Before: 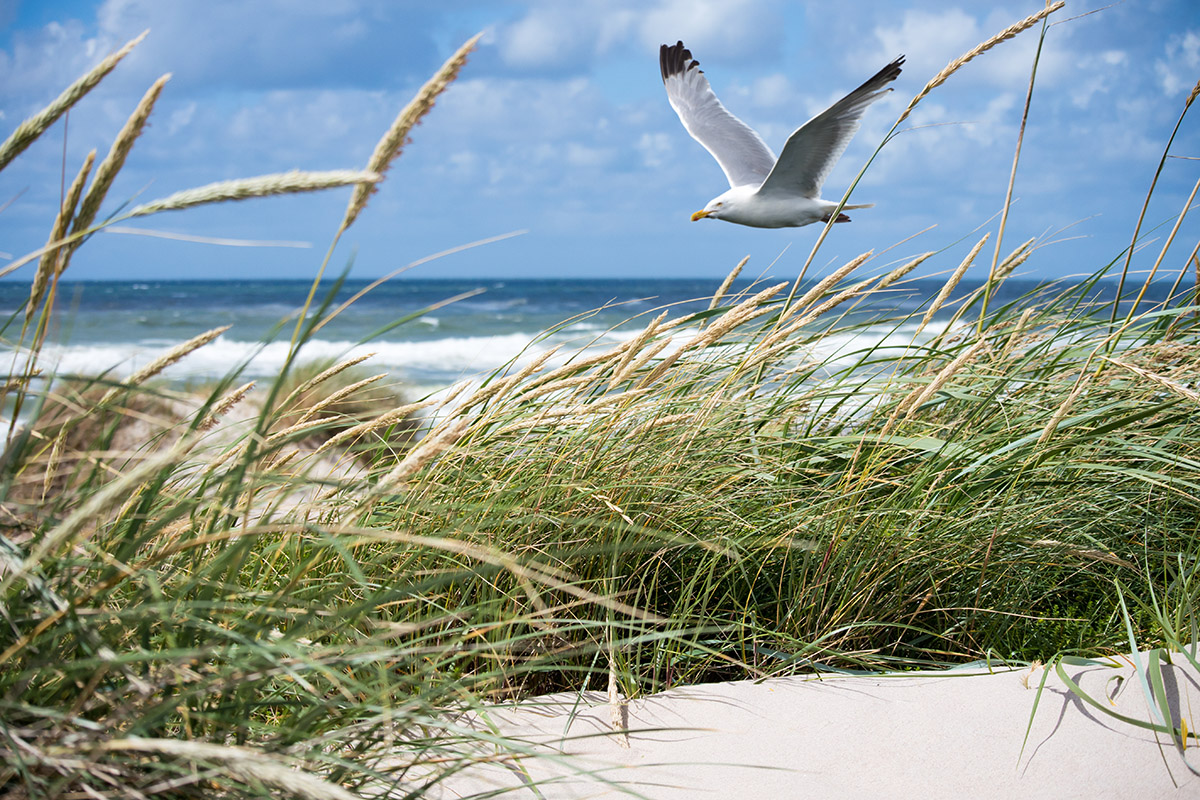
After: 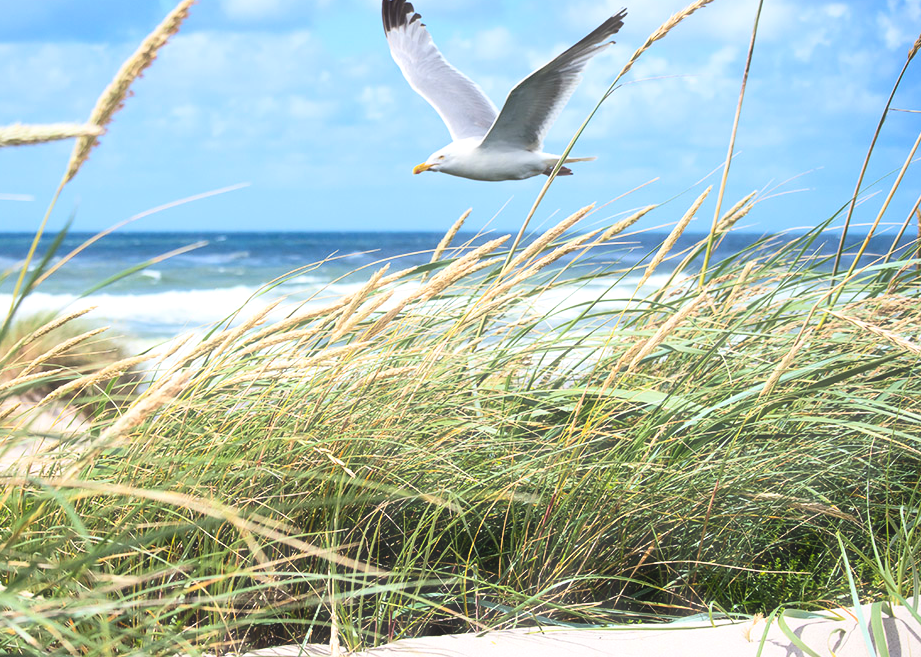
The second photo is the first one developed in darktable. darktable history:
exposure: exposure 0.249 EV, compensate highlight preservation false
haze removal: strength -0.099, compatibility mode true, adaptive false
contrast brightness saturation: contrast 0.195, brightness 0.157, saturation 0.224
crop: left 23.232%, top 5.914%, bottom 11.844%
